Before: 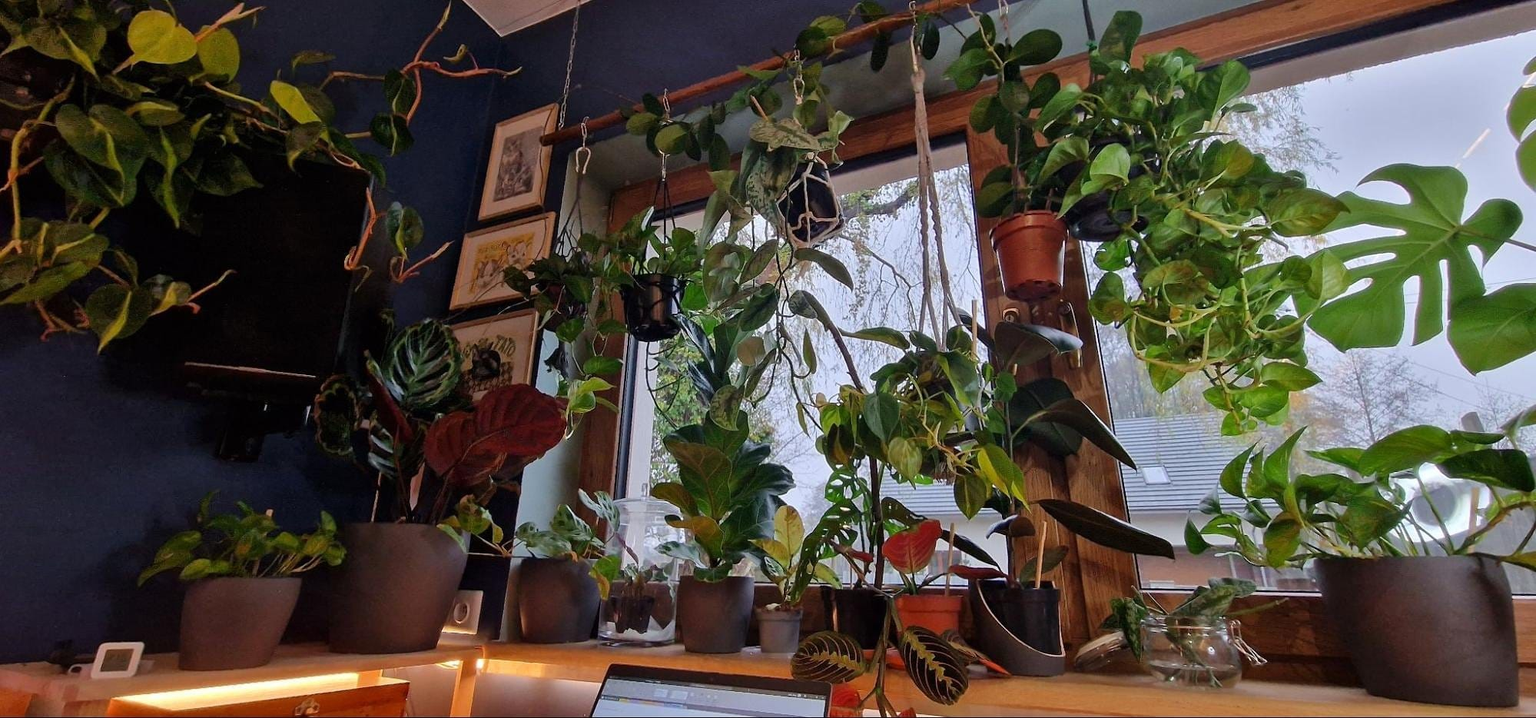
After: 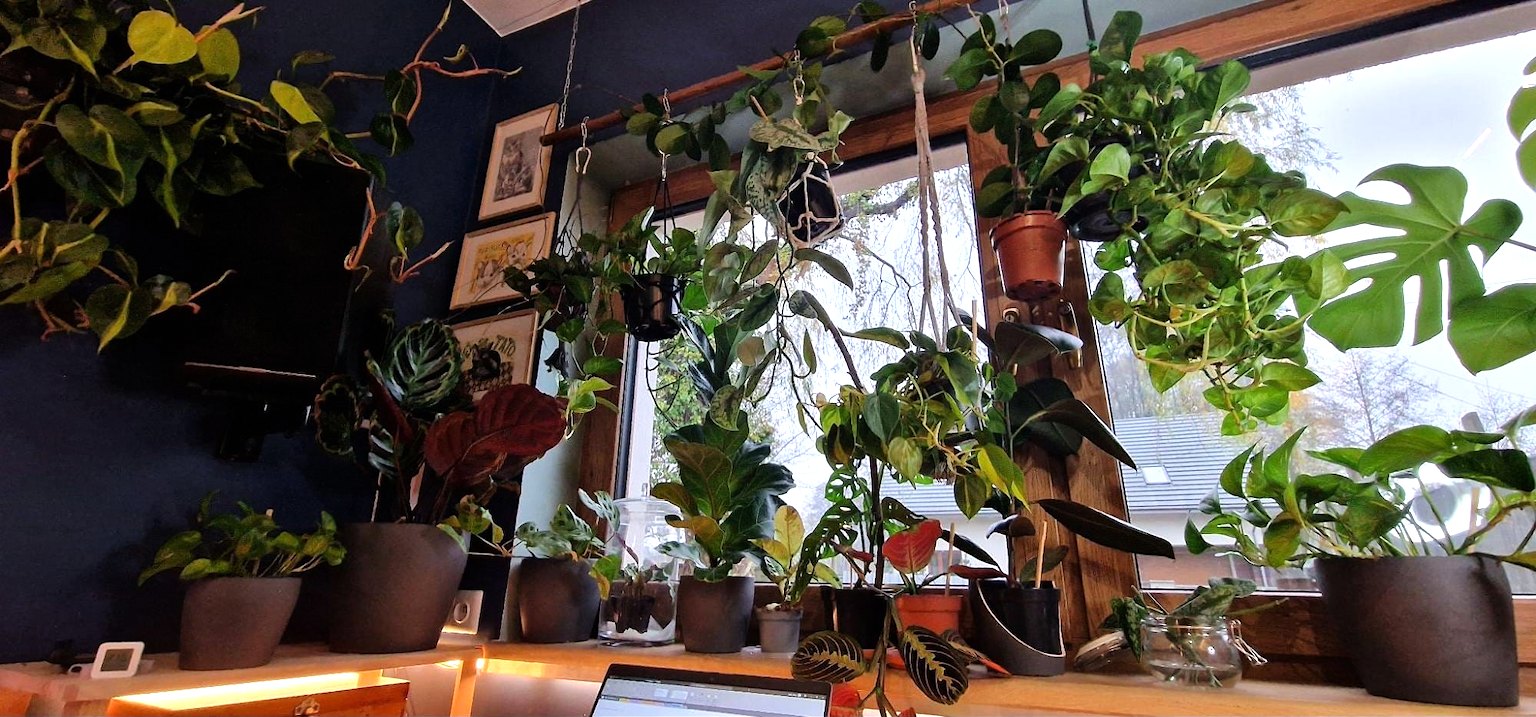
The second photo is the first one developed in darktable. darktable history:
tone equalizer: -8 EV -0.719 EV, -7 EV -0.669 EV, -6 EV -0.633 EV, -5 EV -0.363 EV, -3 EV 0.397 EV, -2 EV 0.6 EV, -1 EV 0.68 EV, +0 EV 0.746 EV
